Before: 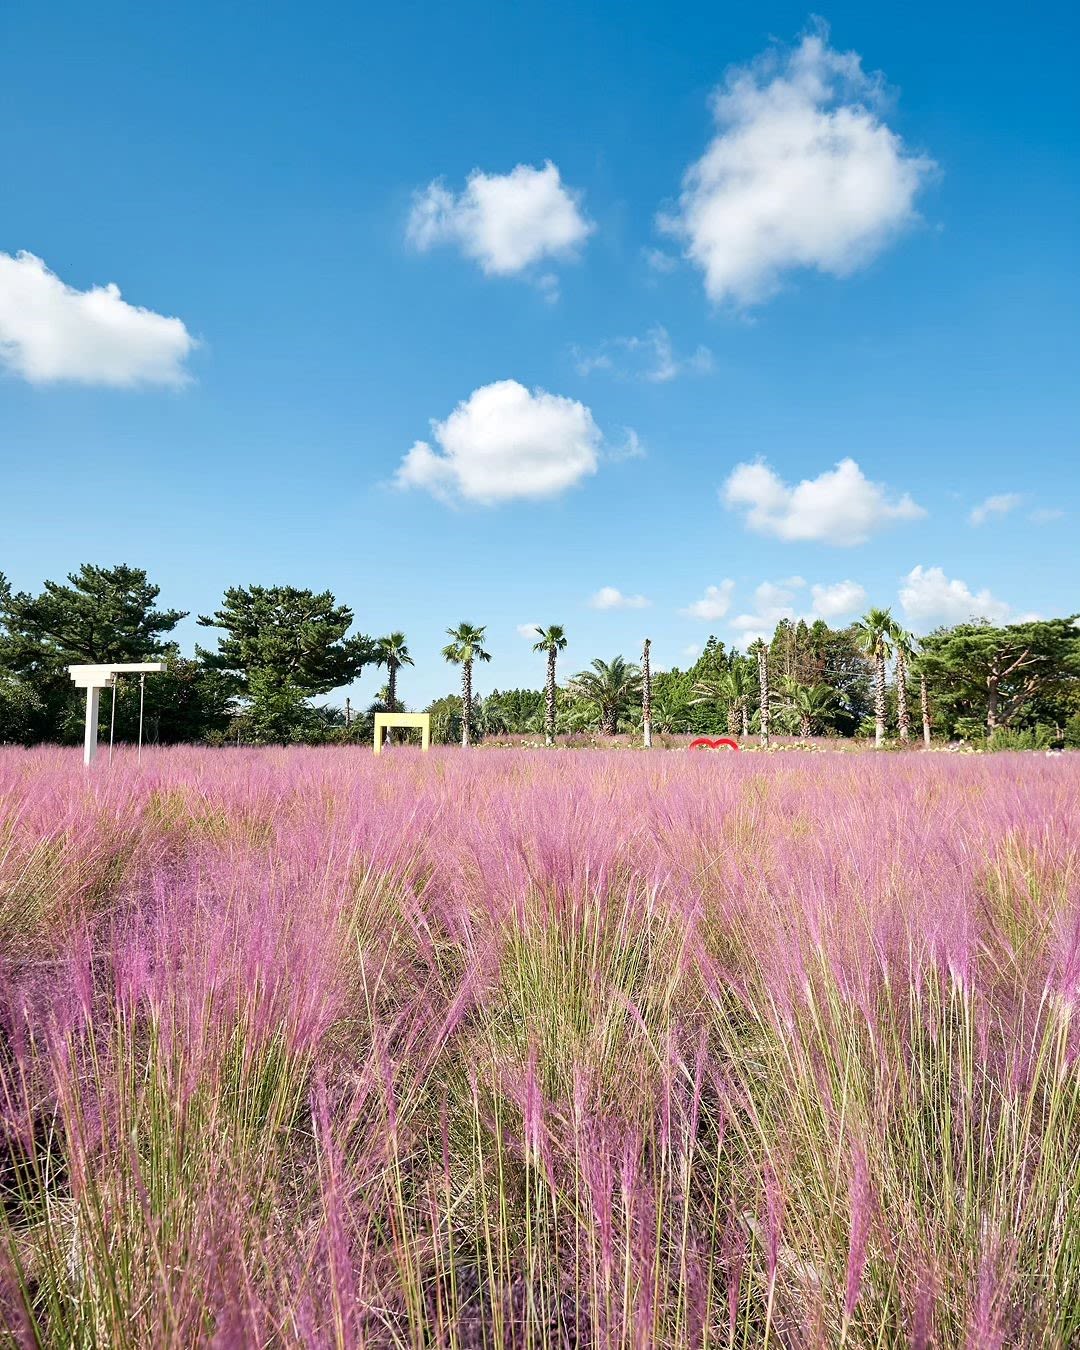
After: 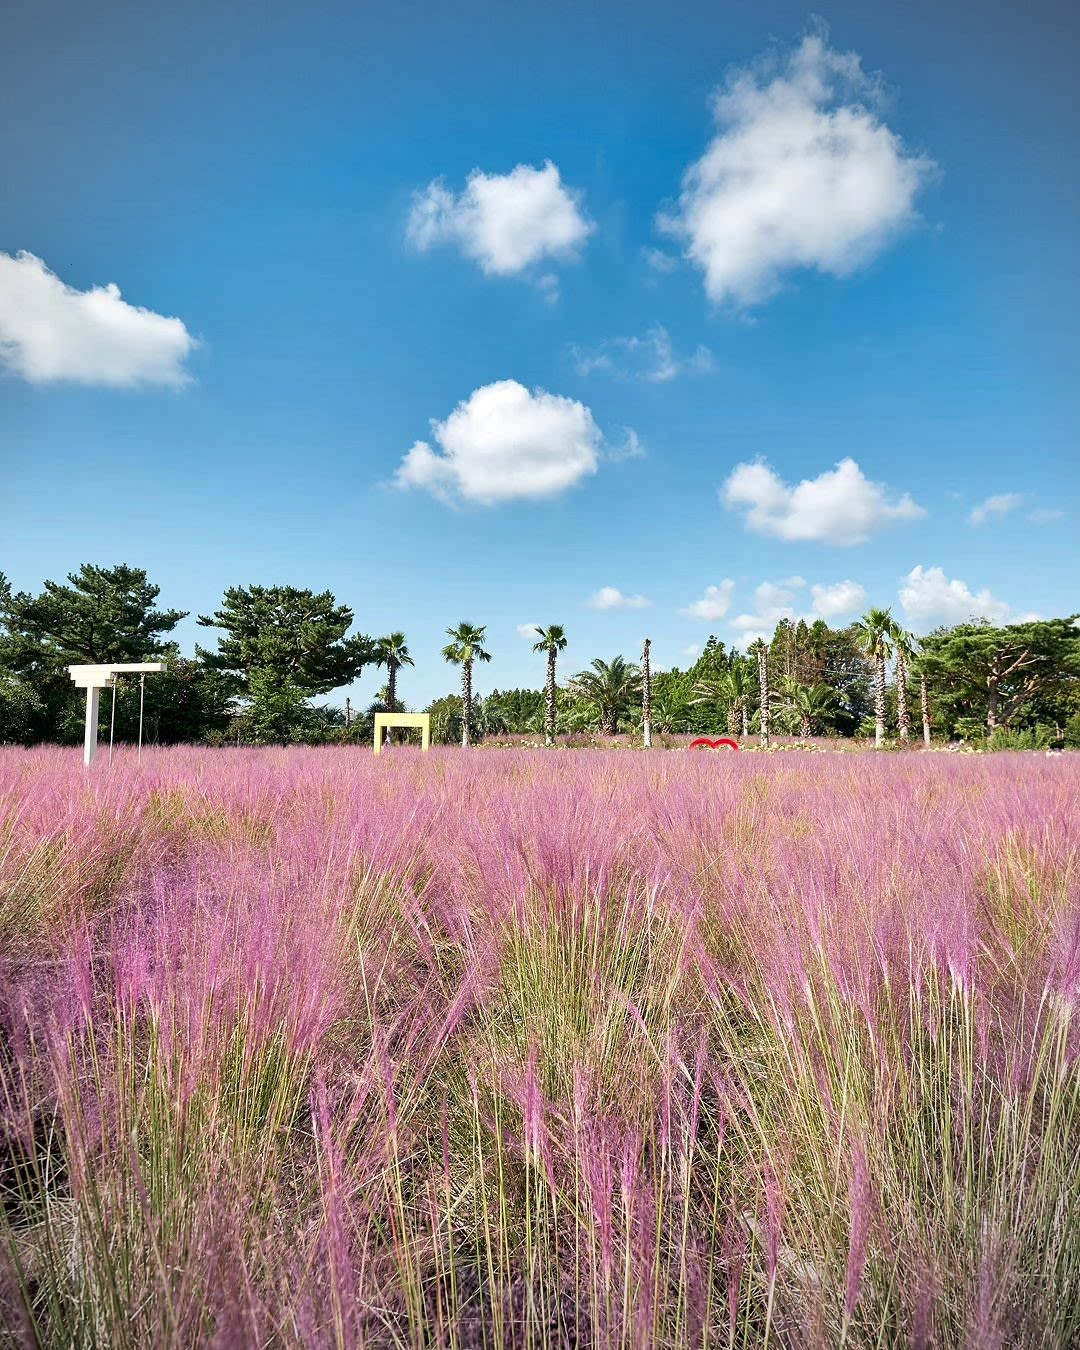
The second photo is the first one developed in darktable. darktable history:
shadows and highlights: shadows 52.42, soften with gaussian
vignetting: unbound false
